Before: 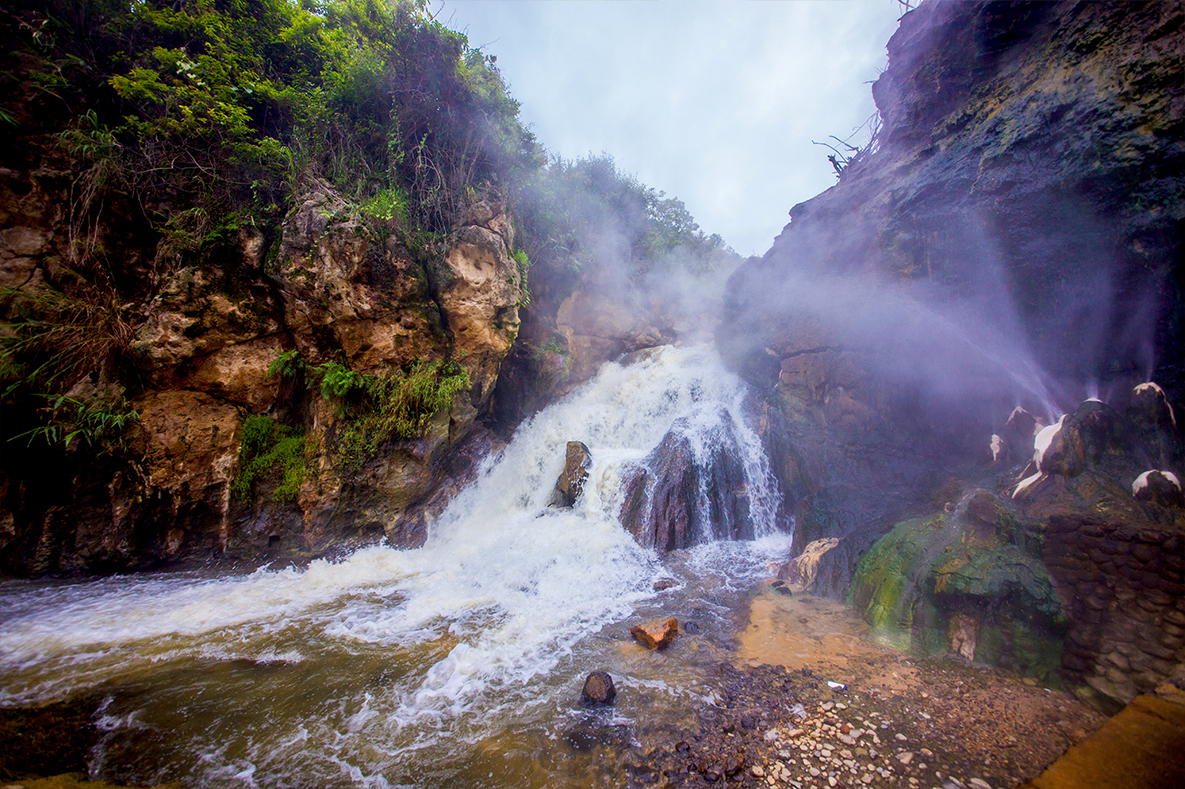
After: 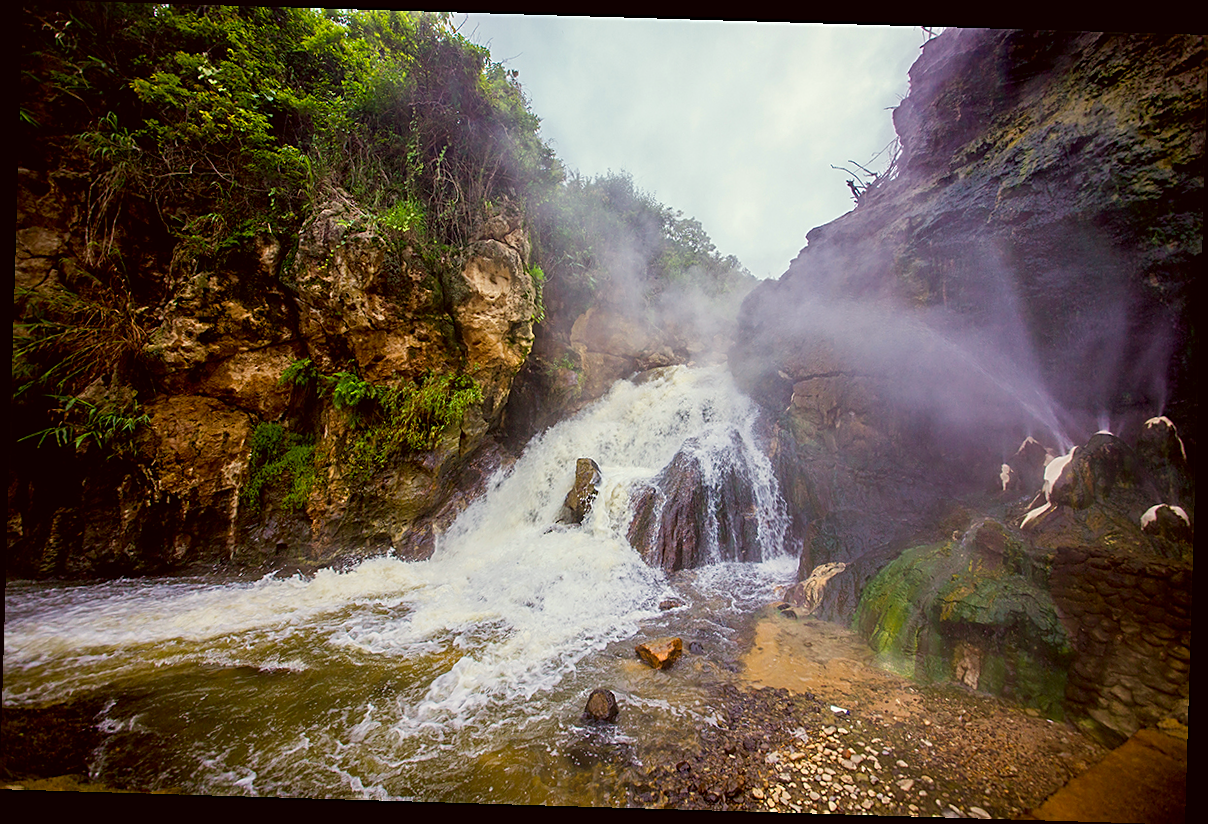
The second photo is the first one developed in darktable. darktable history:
sharpen: on, module defaults
rotate and perspective: rotation 1.72°, automatic cropping off
color correction: highlights a* -1.43, highlights b* 10.12, shadows a* 0.395, shadows b* 19.35
